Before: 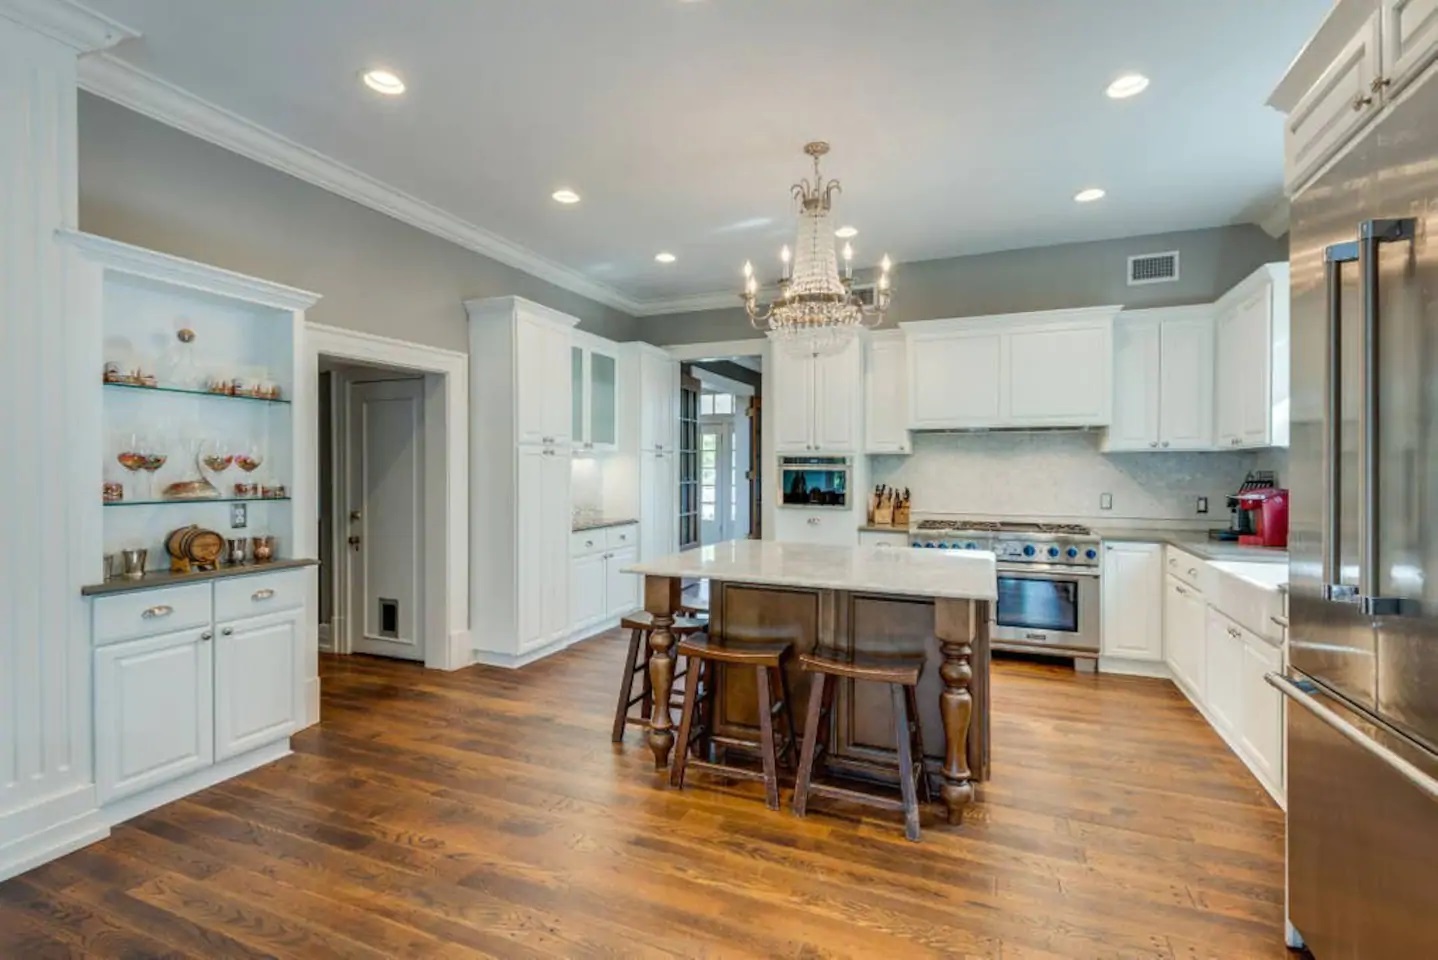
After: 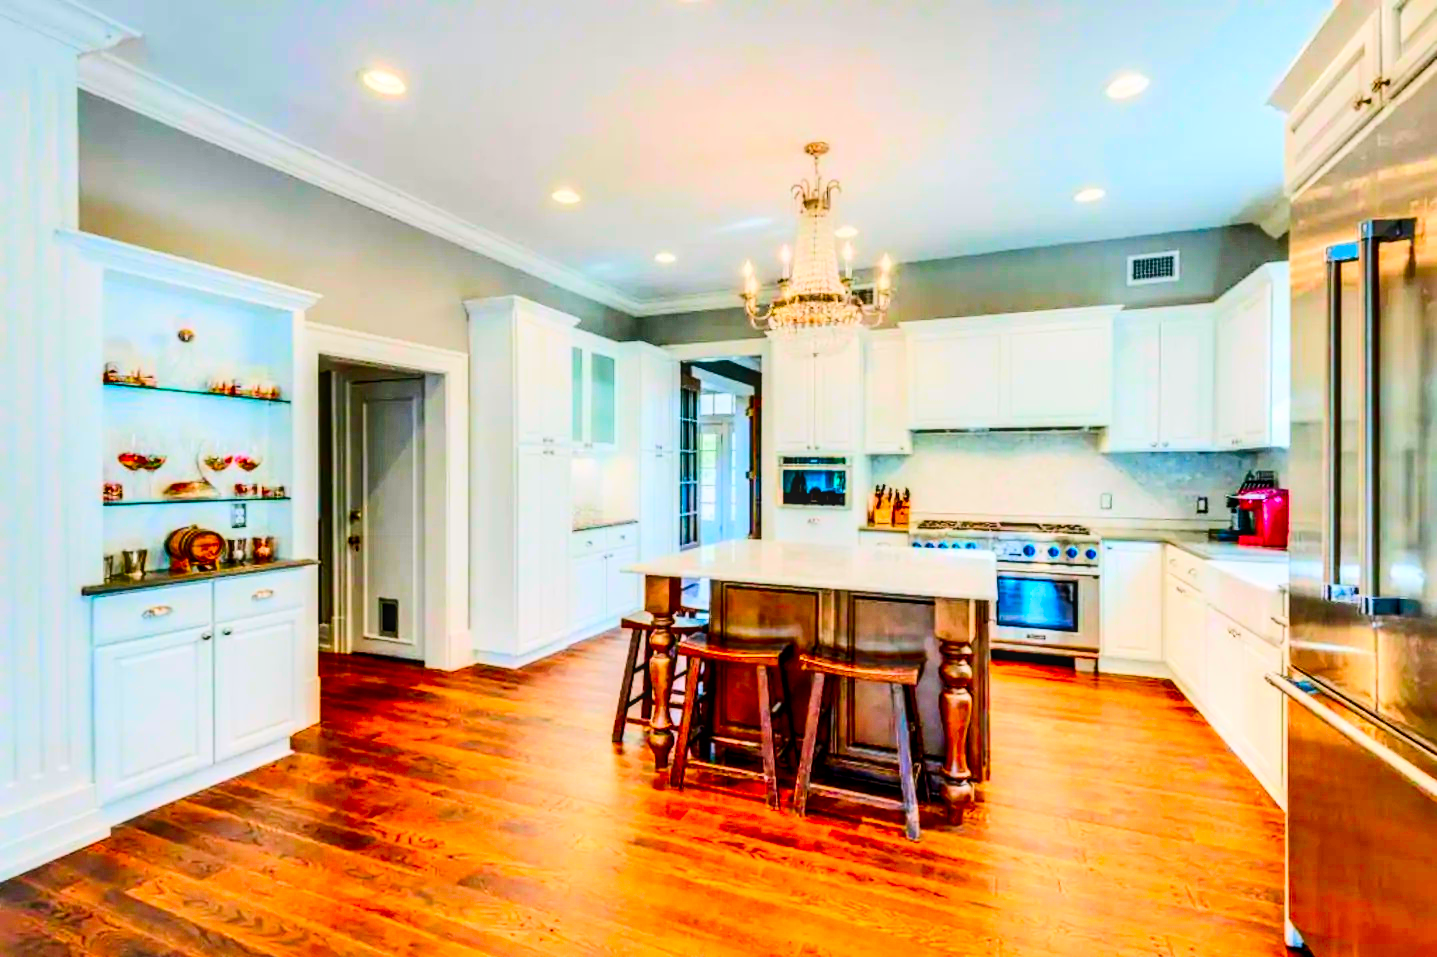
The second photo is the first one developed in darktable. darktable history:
filmic rgb: black relative exposure -4.57 EV, white relative exposure 4.76 EV, hardness 2.35, latitude 36.75%, contrast 1.045, highlights saturation mix 1.44%, shadows ↔ highlights balance 1.27%
color correction: highlights a* 1.55, highlights b* -1.74, saturation 2.43
crop: top 0.065%, bottom 0.207%
local contrast: on, module defaults
contrast brightness saturation: contrast 0.339, brightness -0.068, saturation 0.166
shadows and highlights: soften with gaussian
exposure: black level correction 0, exposure 1.199 EV, compensate highlight preservation false
